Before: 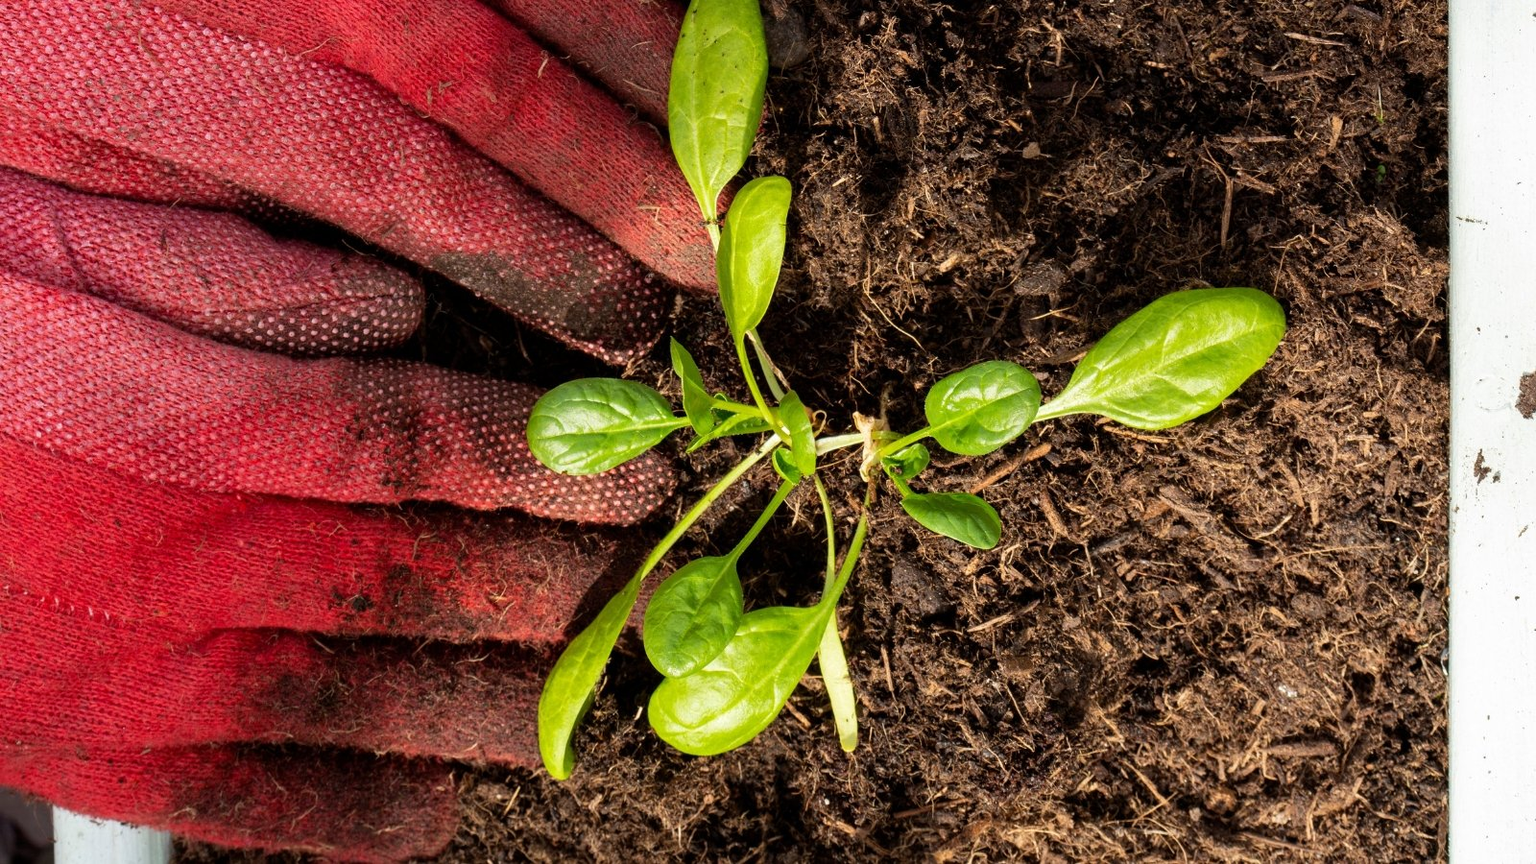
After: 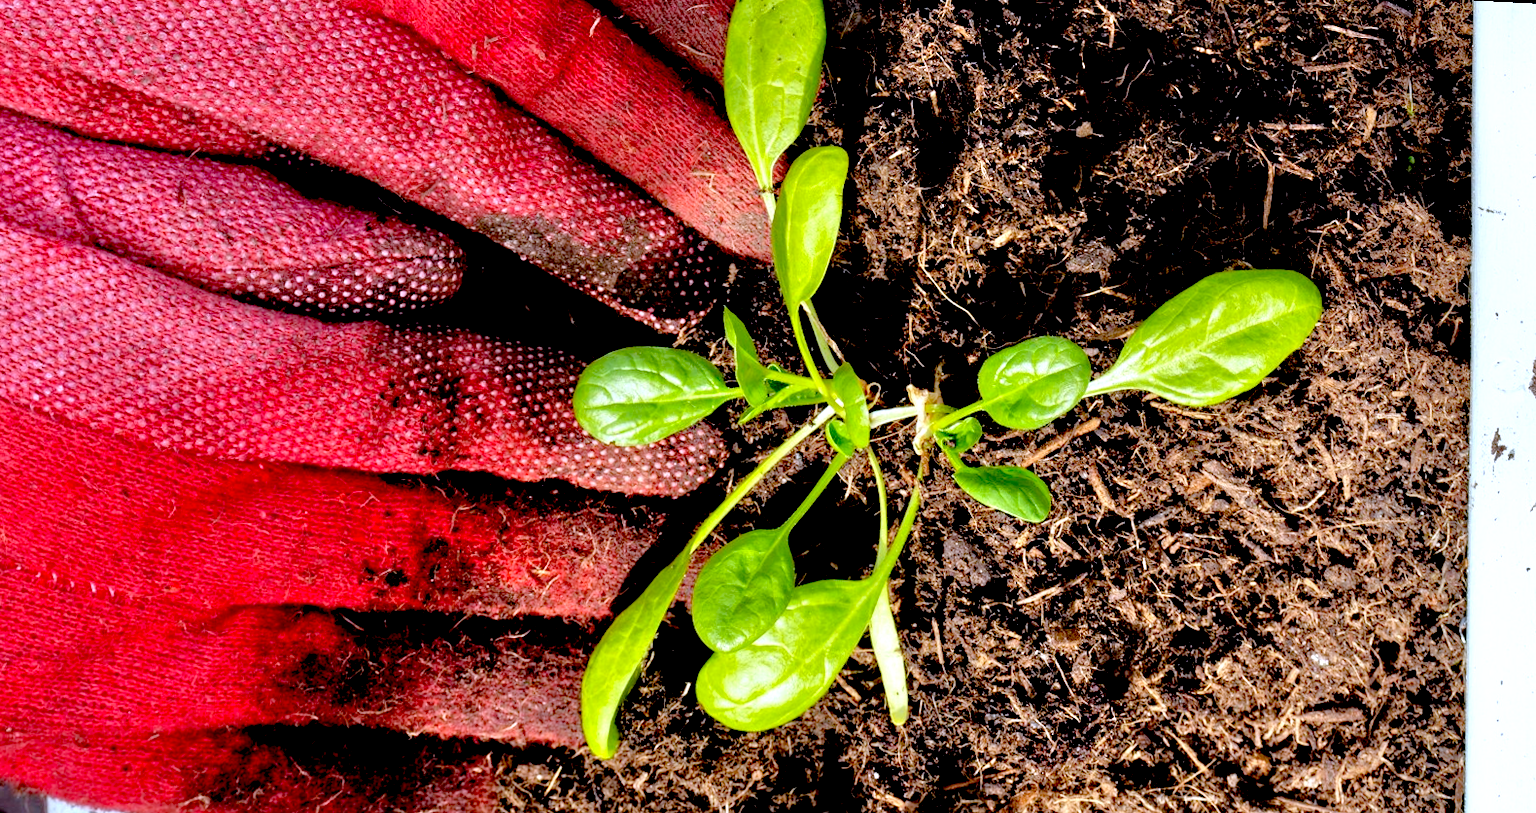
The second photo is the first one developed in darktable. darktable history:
exposure: black level correction 0.025, exposure 0.182 EV, compensate highlight preservation false
rotate and perspective: rotation 0.679°, lens shift (horizontal) 0.136, crop left 0.009, crop right 0.991, crop top 0.078, crop bottom 0.95
tone equalizer: -7 EV 0.15 EV, -6 EV 0.6 EV, -5 EV 1.15 EV, -4 EV 1.33 EV, -3 EV 1.15 EV, -2 EV 0.6 EV, -1 EV 0.15 EV, mask exposure compensation -0.5 EV
white balance: red 0.948, green 1.02, blue 1.176
